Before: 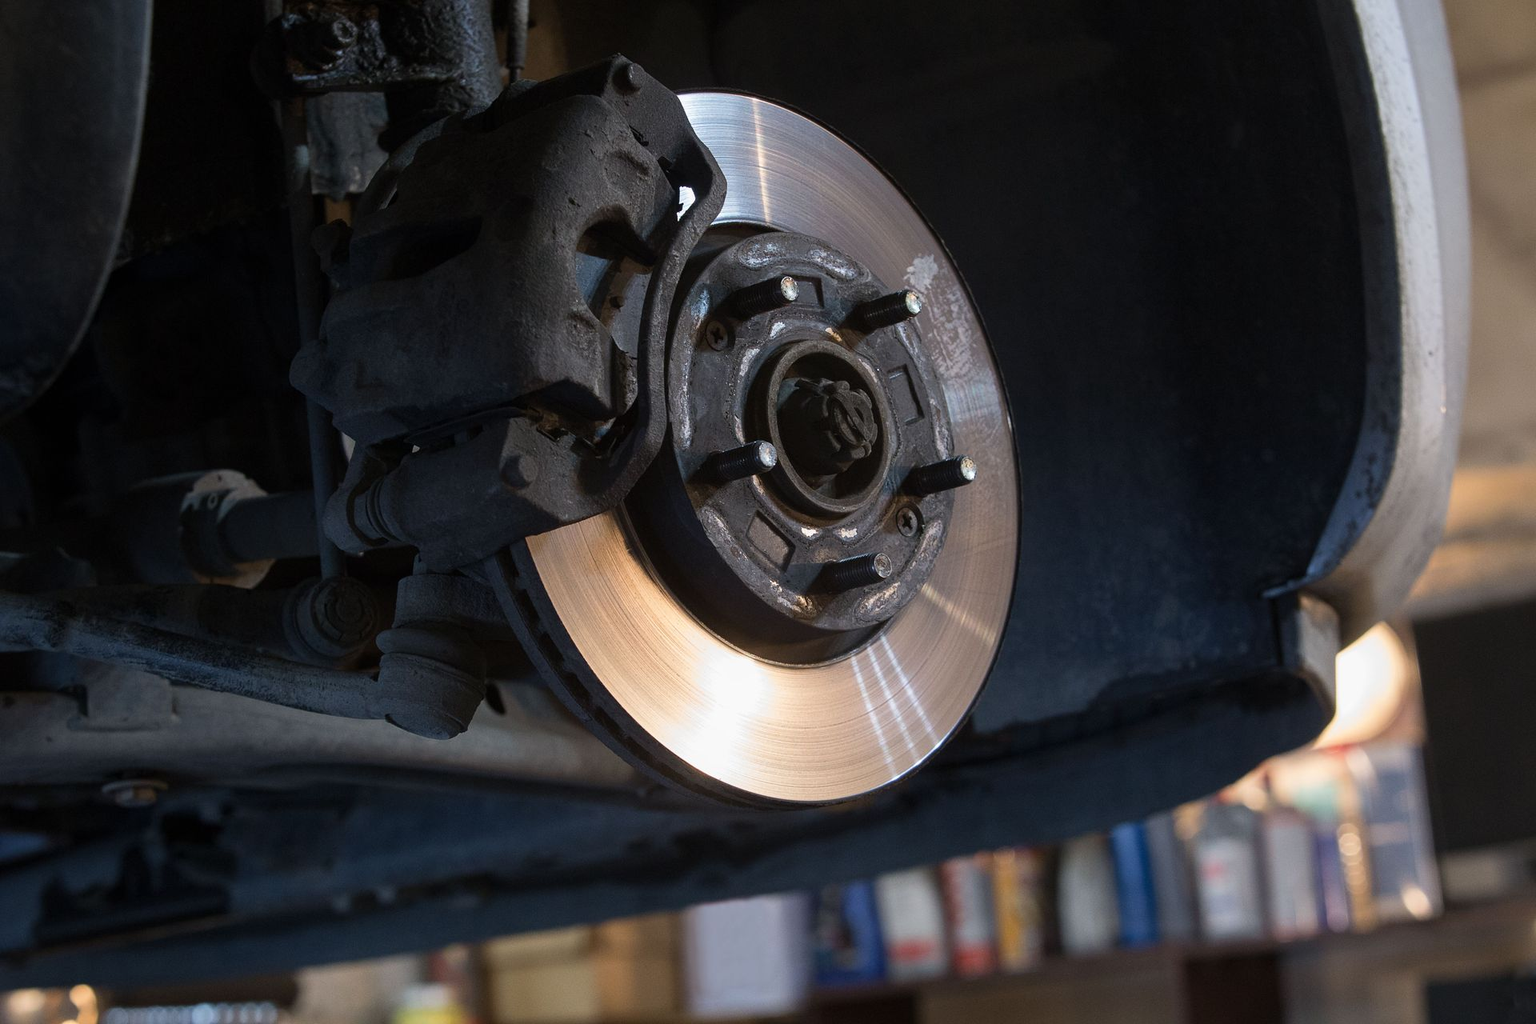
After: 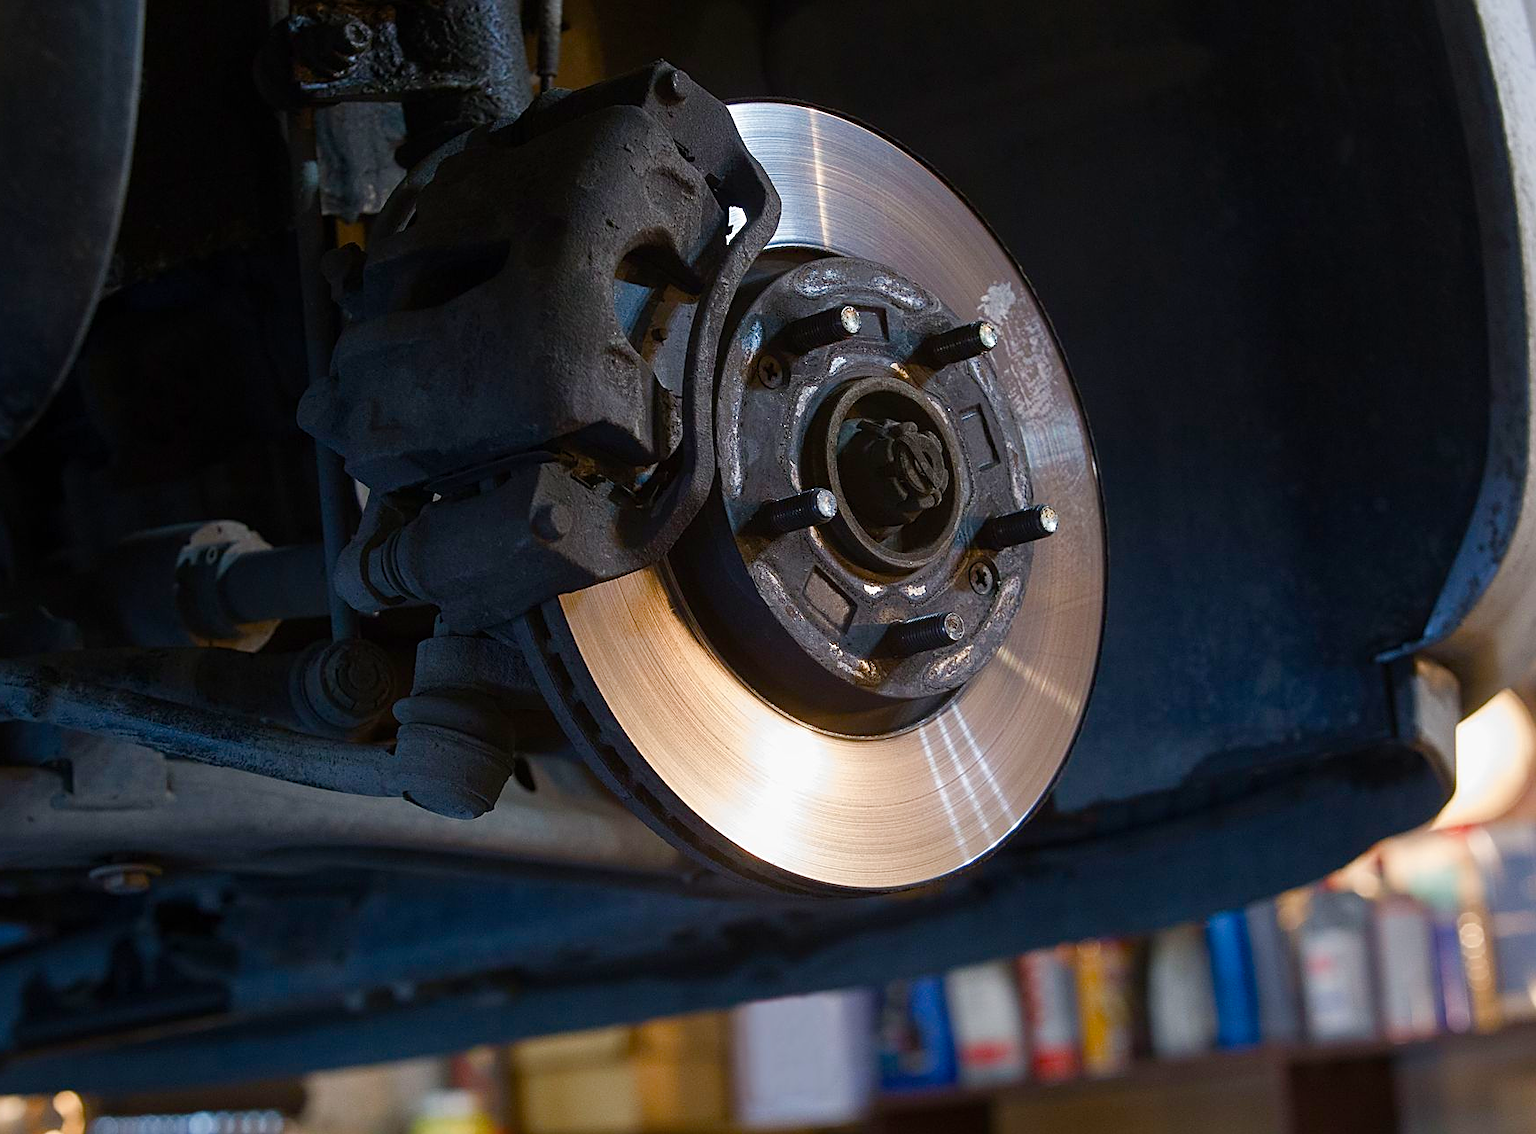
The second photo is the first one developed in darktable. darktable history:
color balance rgb: linear chroma grading › global chroma 15.535%, perceptual saturation grading › global saturation 0.884%, perceptual saturation grading › highlights -29.018%, perceptual saturation grading › mid-tones 29.394%, perceptual saturation grading › shadows 59.021%
sharpen: on, module defaults
crop and rotate: left 1.427%, right 8.293%
